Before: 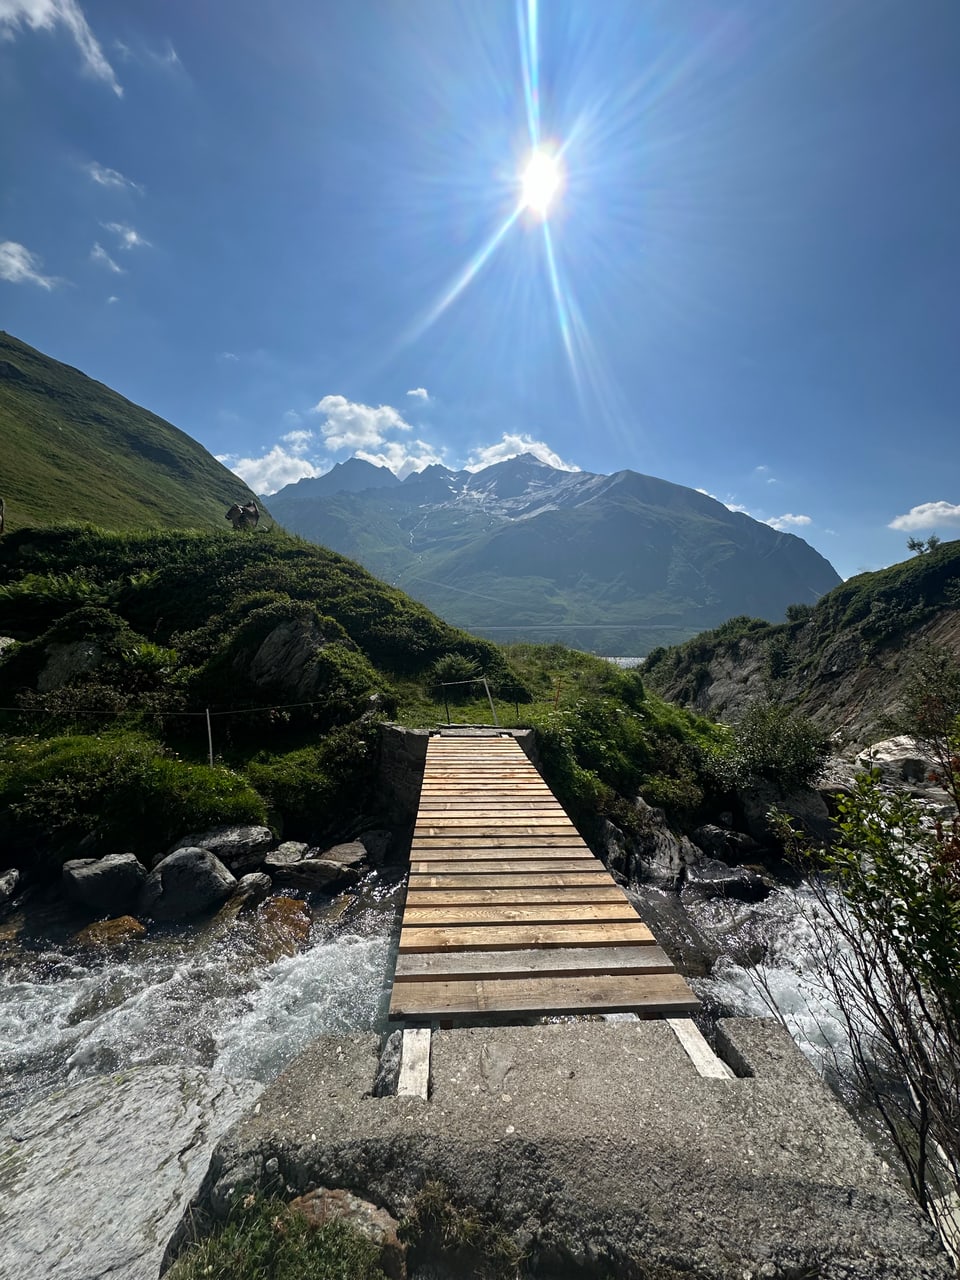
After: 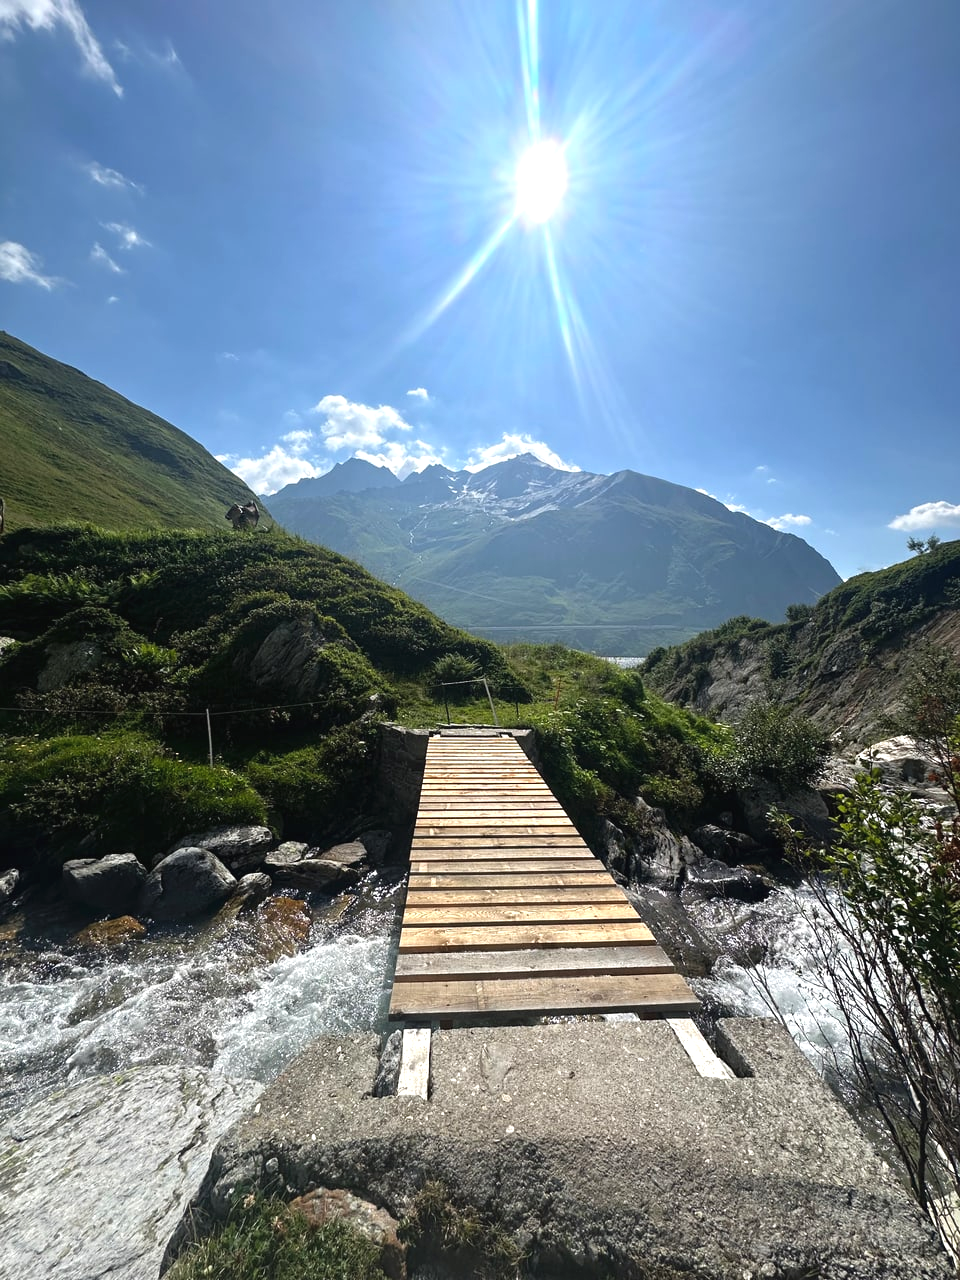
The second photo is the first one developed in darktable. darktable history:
exposure: black level correction -0.002, exposure 0.539 EV, compensate exposure bias true, compensate highlight preservation false
